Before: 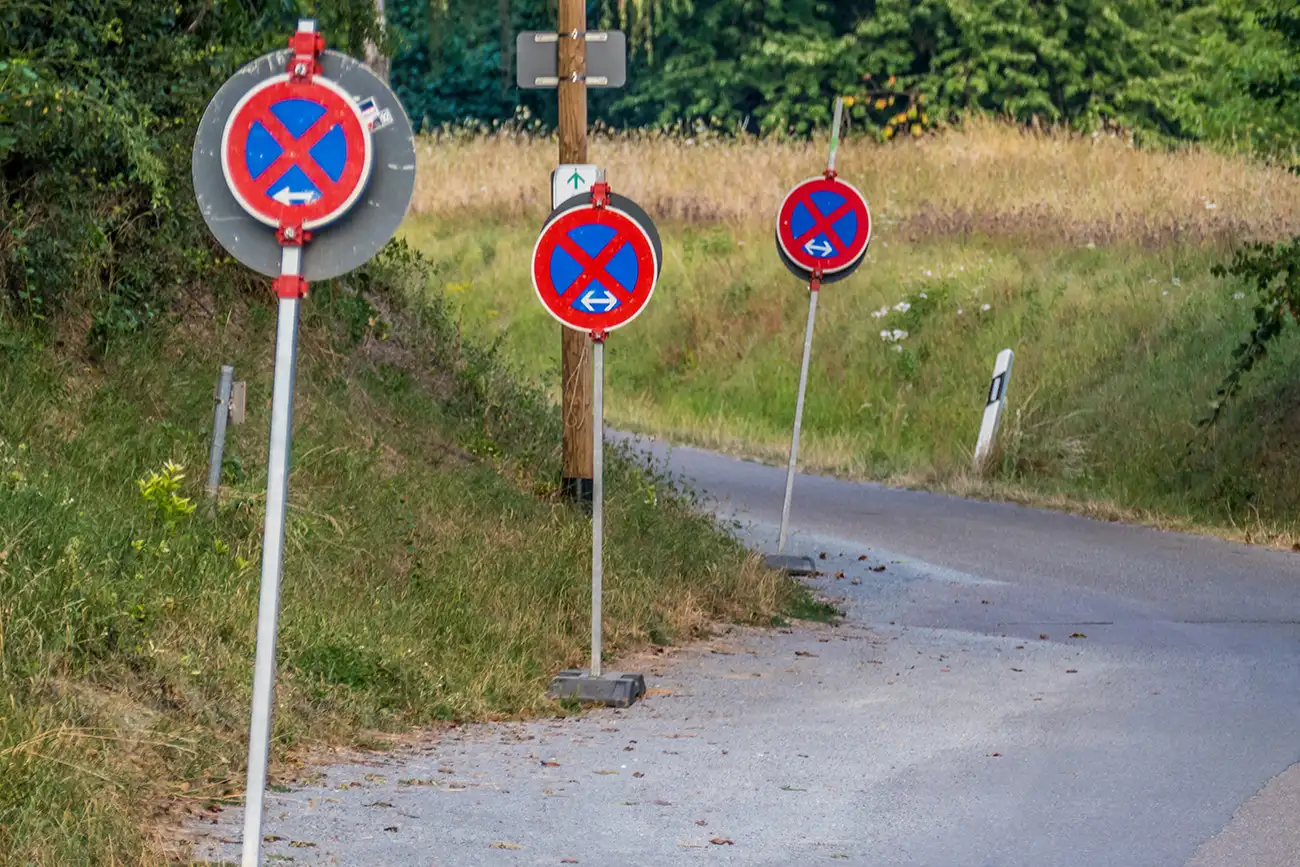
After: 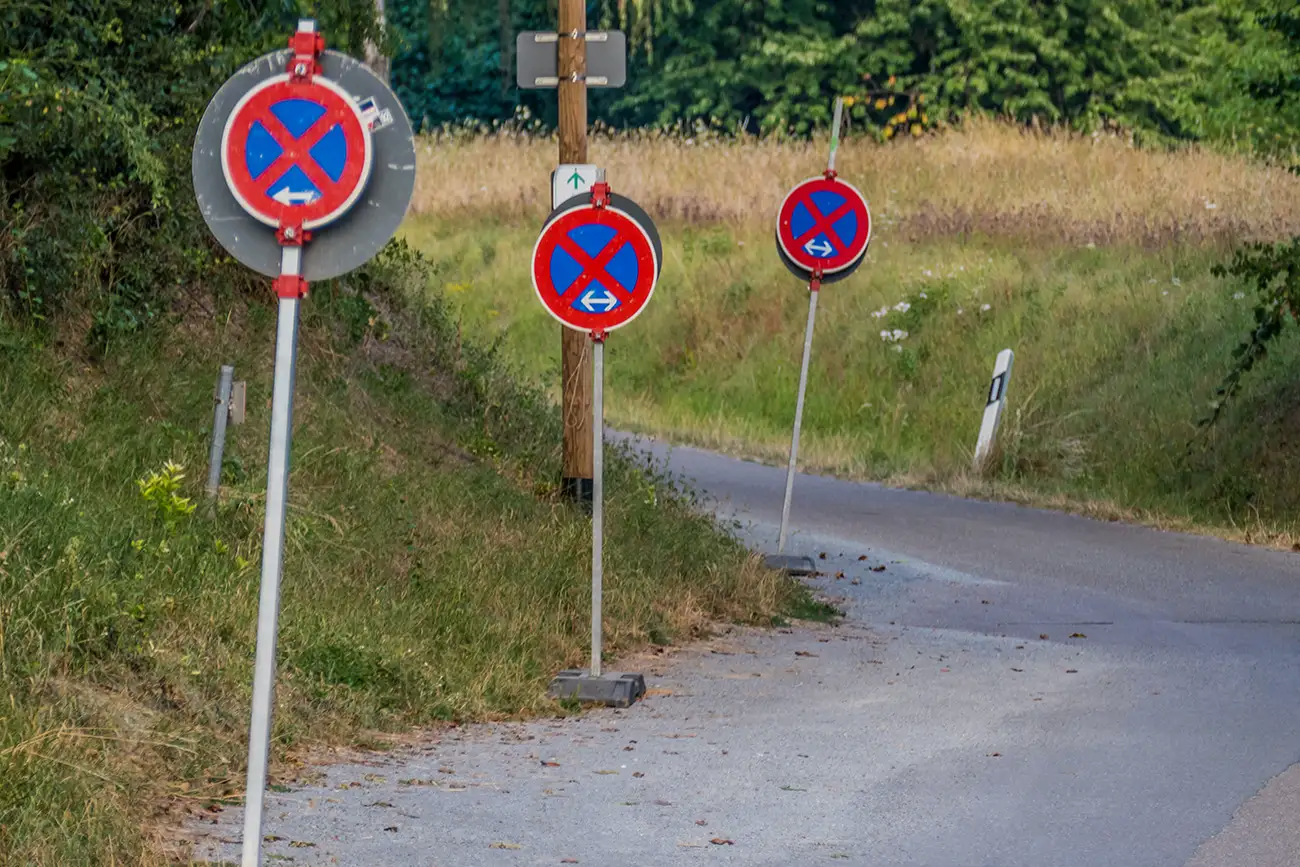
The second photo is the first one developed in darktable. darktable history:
exposure: exposure -0.265 EV, compensate highlight preservation false
